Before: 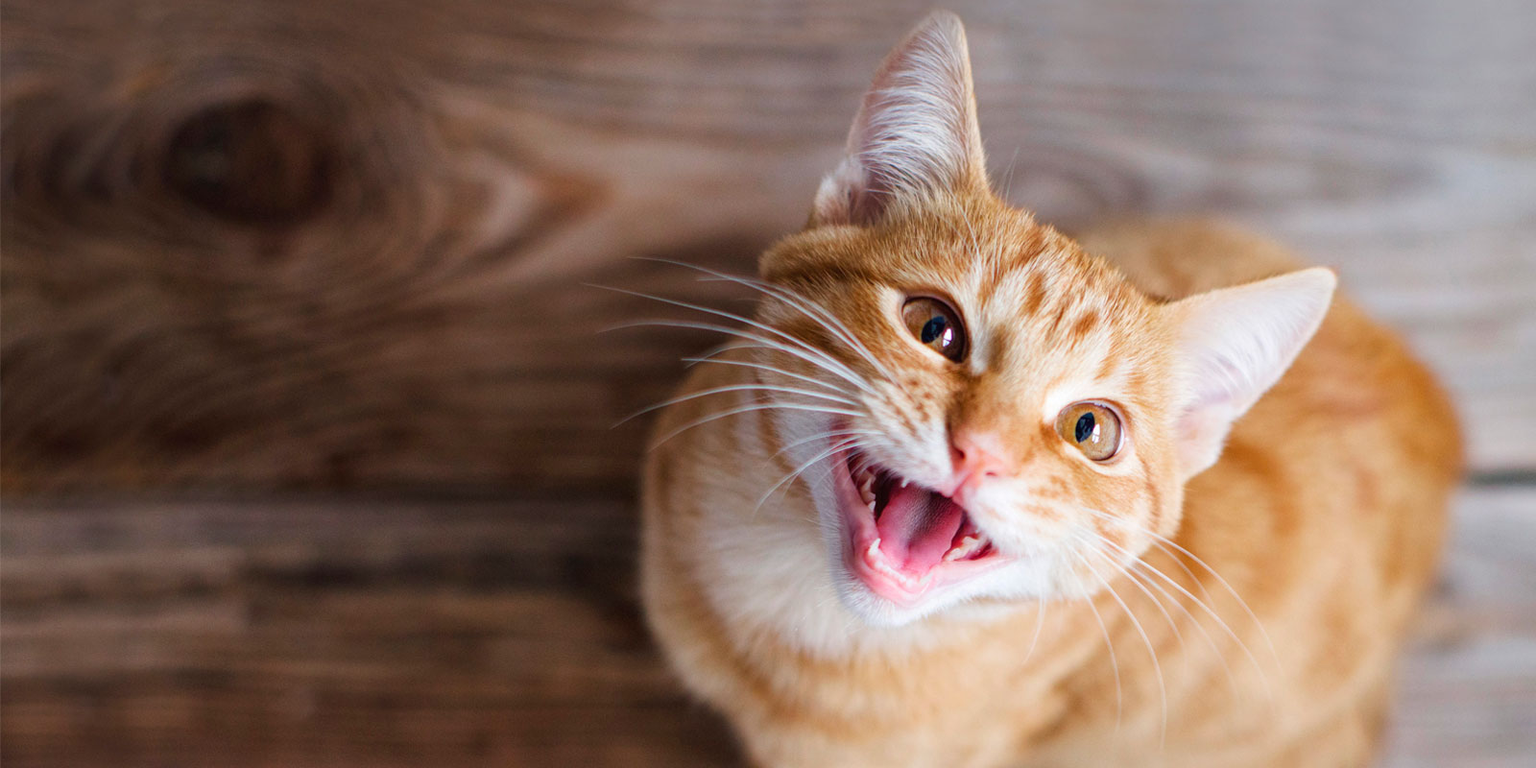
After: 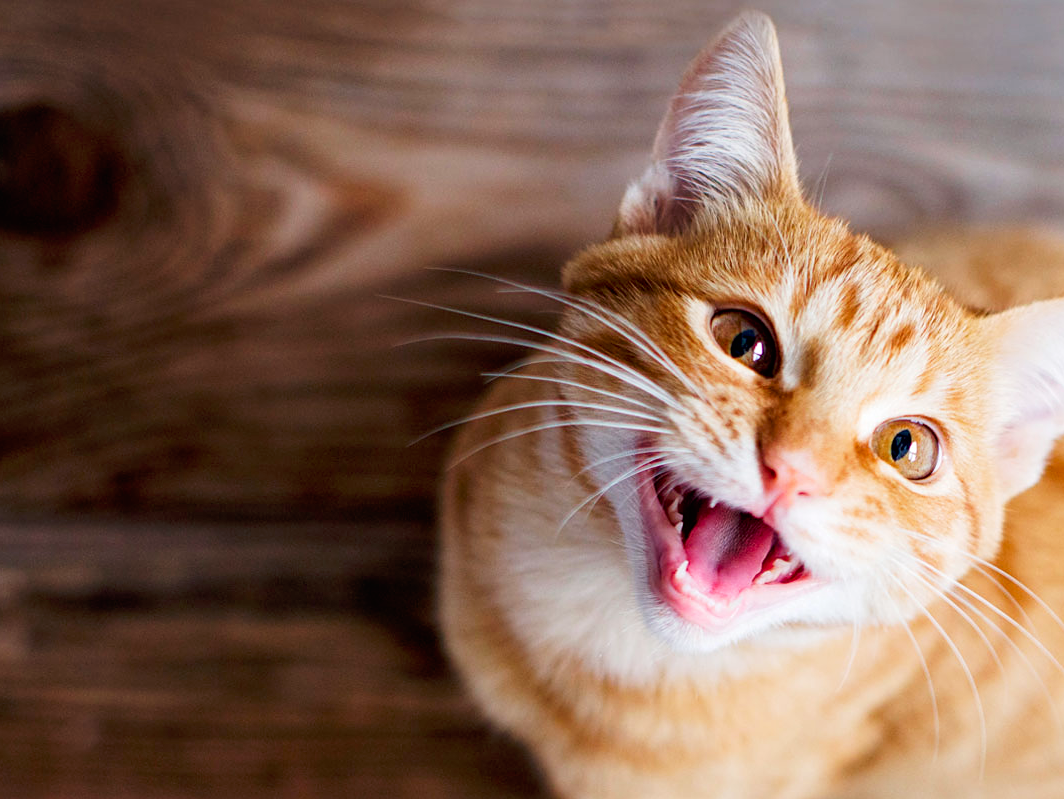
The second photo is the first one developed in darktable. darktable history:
sharpen: amount 0.206
tone curve: curves: ch0 [(0, 0) (0.118, 0.034) (0.182, 0.124) (0.265, 0.214) (0.504, 0.508) (0.783, 0.825) (1, 1)], preserve colors none
crop and rotate: left 14.321%, right 19.15%
